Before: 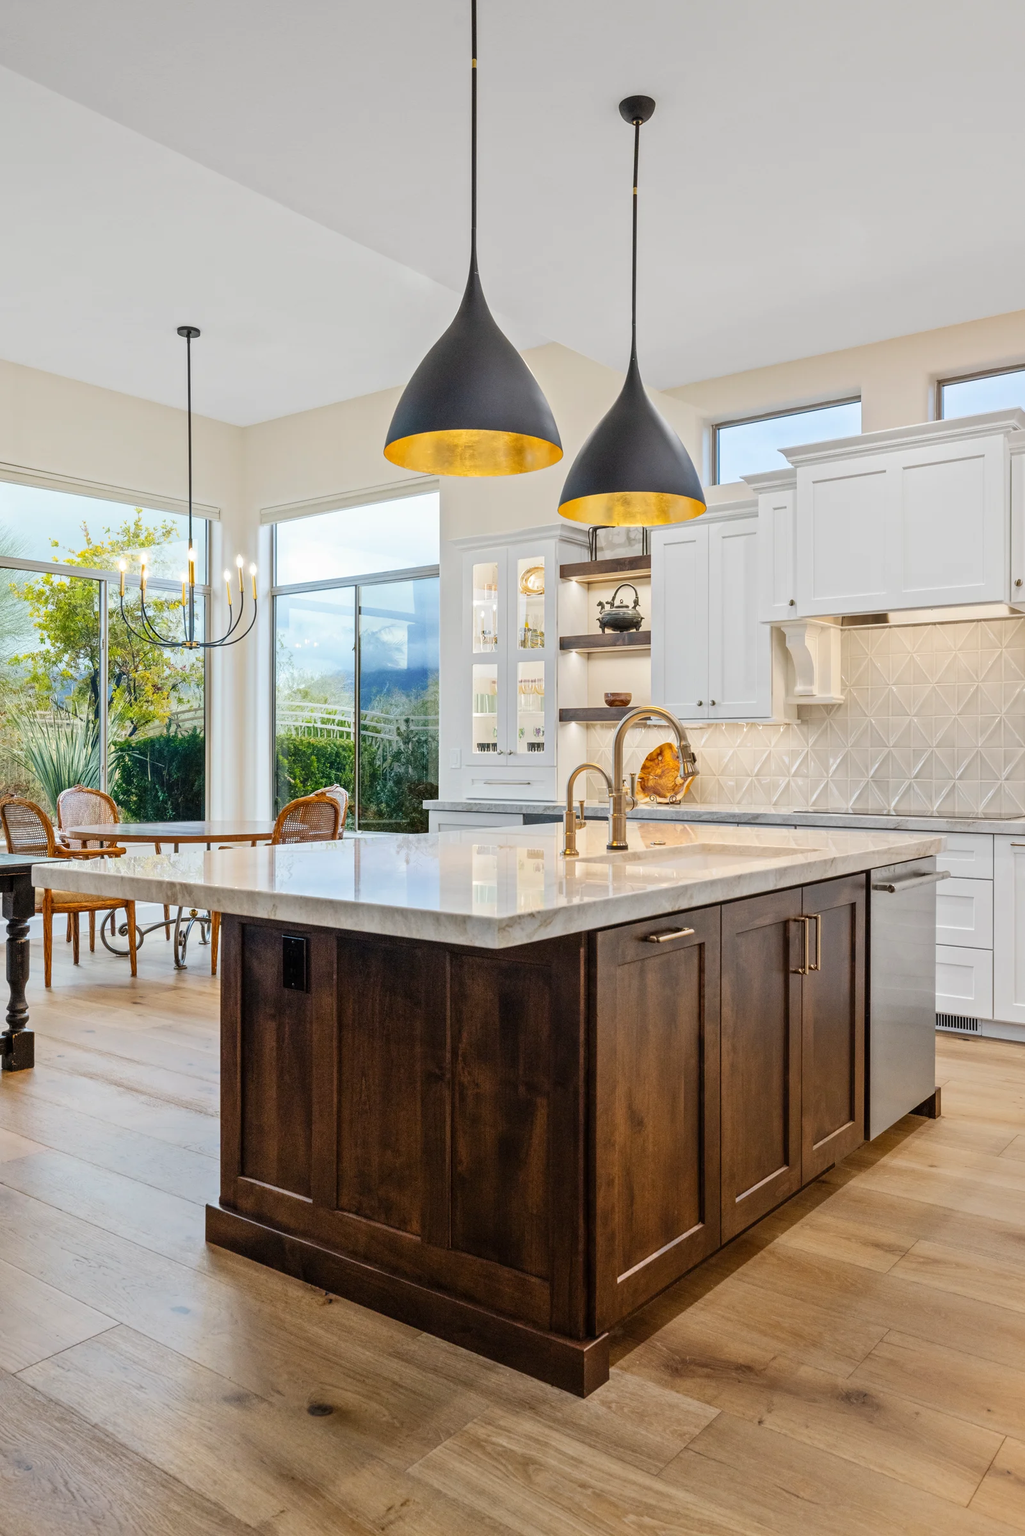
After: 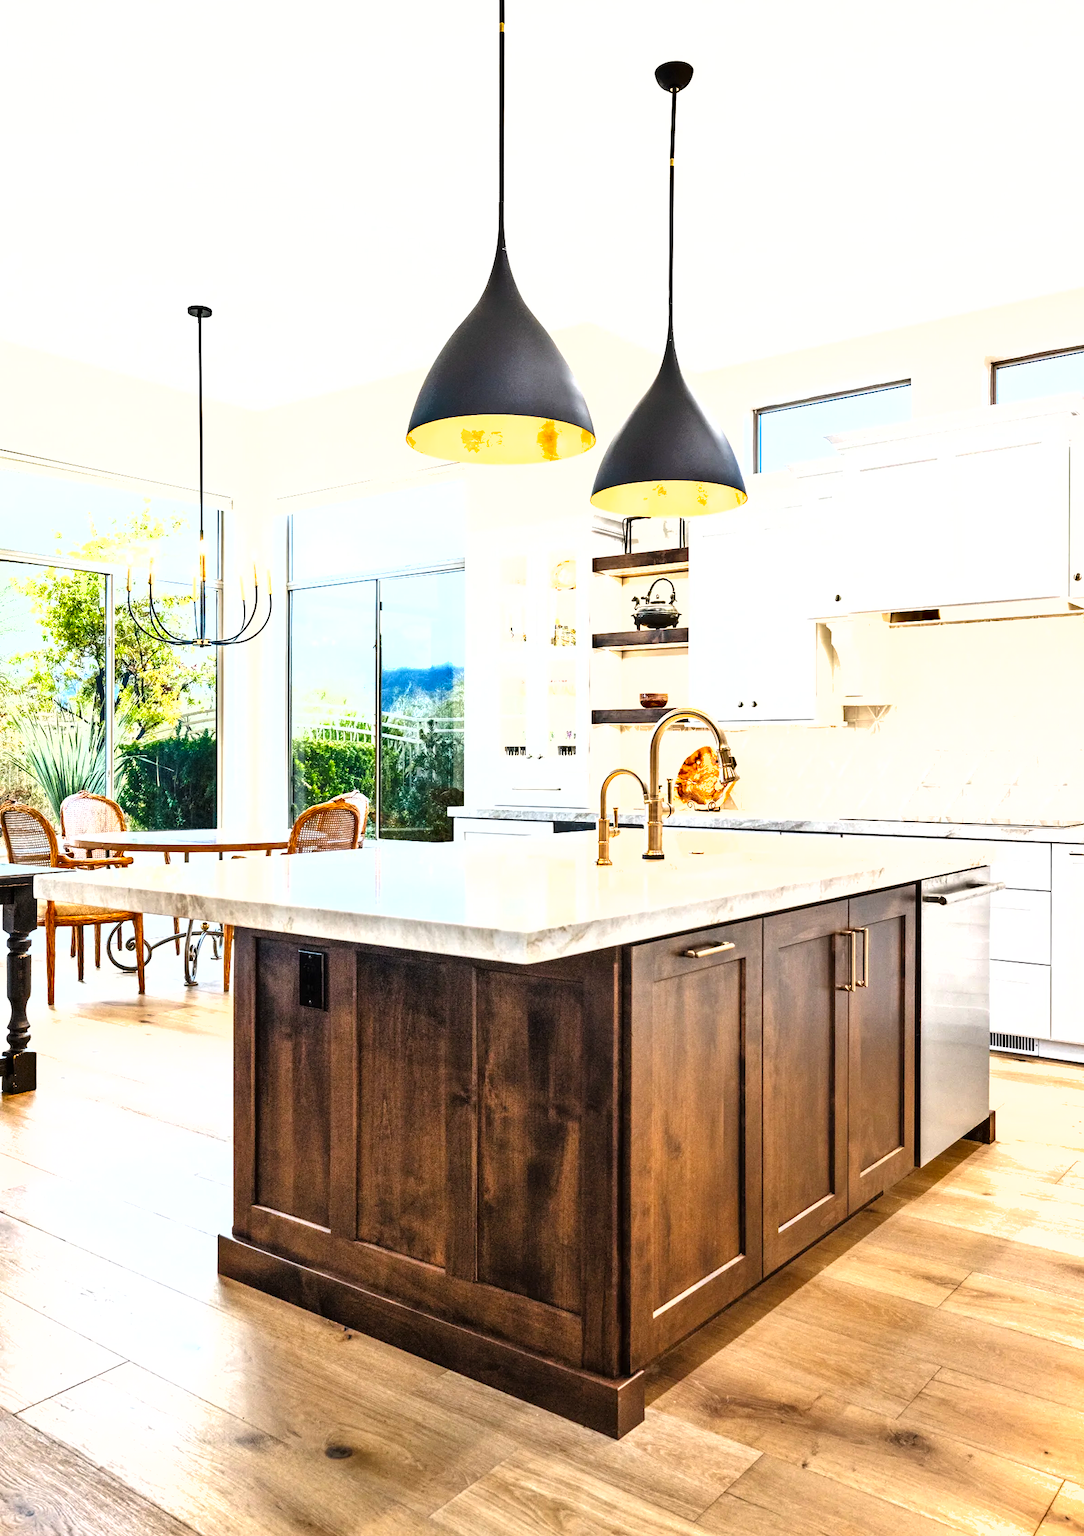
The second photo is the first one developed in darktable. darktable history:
exposure: black level correction 0, exposure 1.388 EV, compensate exposure bias true, compensate highlight preservation false
rgb curve: curves: ch0 [(0, 0) (0.136, 0.078) (0.262, 0.245) (0.414, 0.42) (1, 1)], compensate middle gray true, preserve colors basic power
crop and rotate: top 2.479%, bottom 3.018%
shadows and highlights: low approximation 0.01, soften with gaussian
